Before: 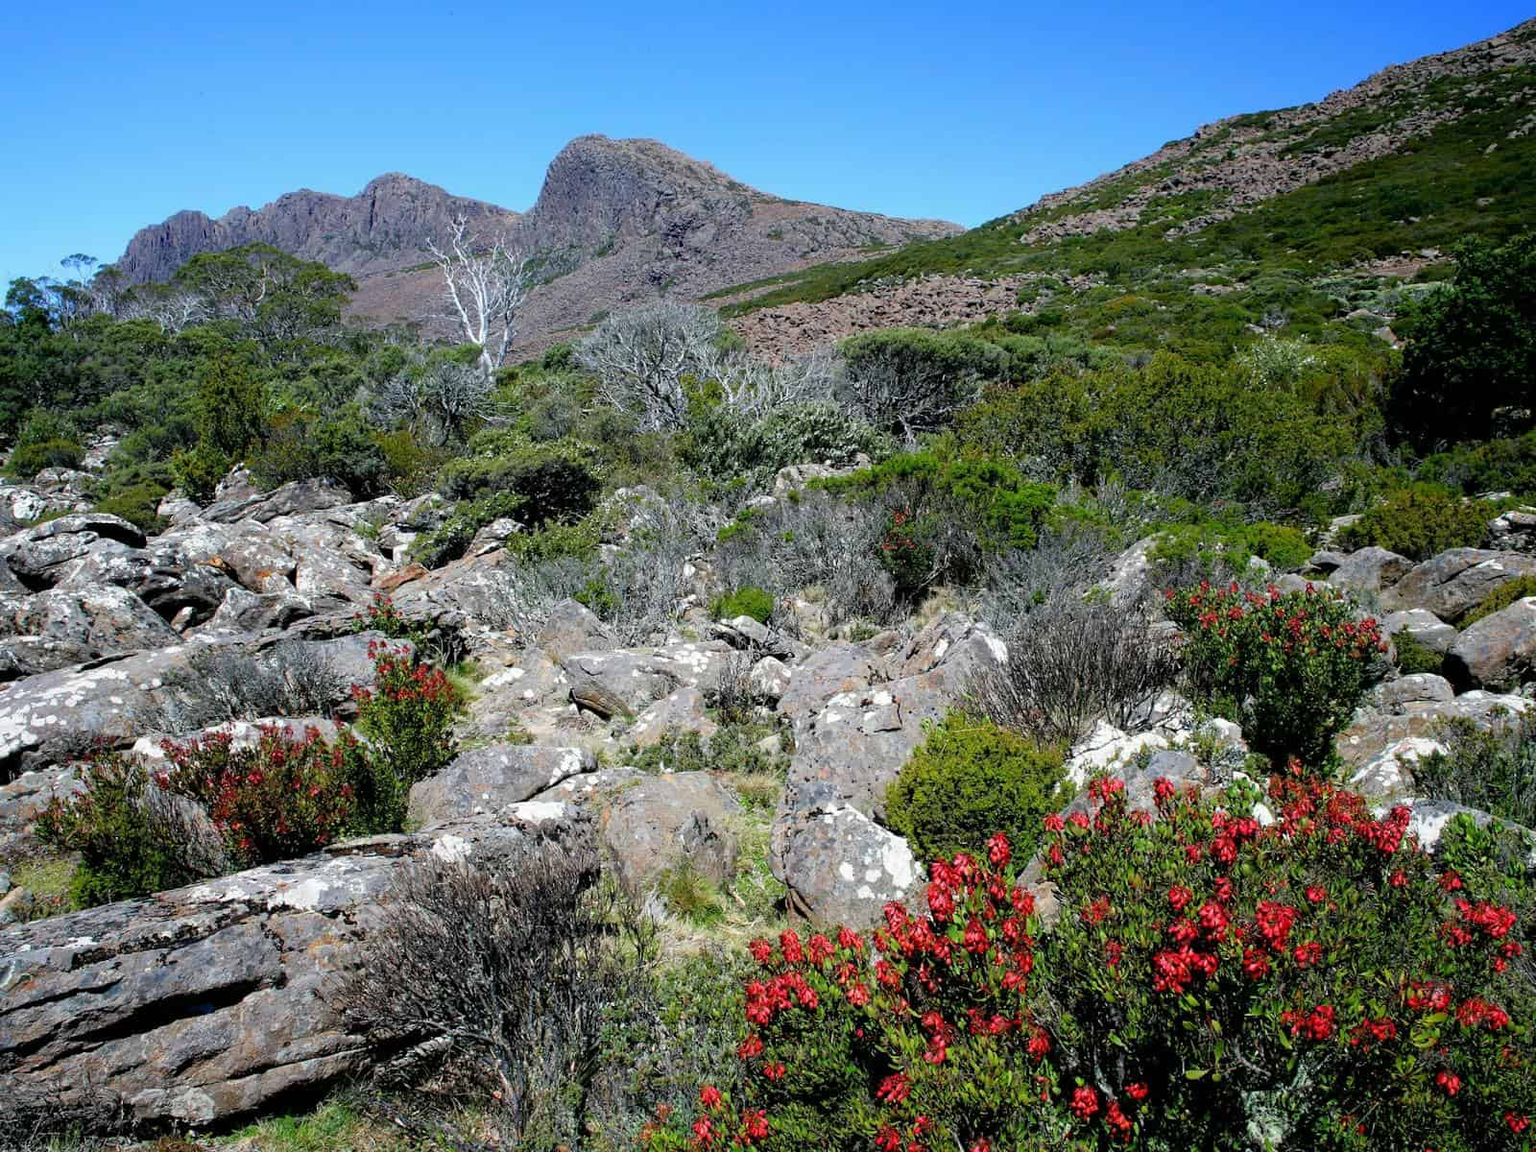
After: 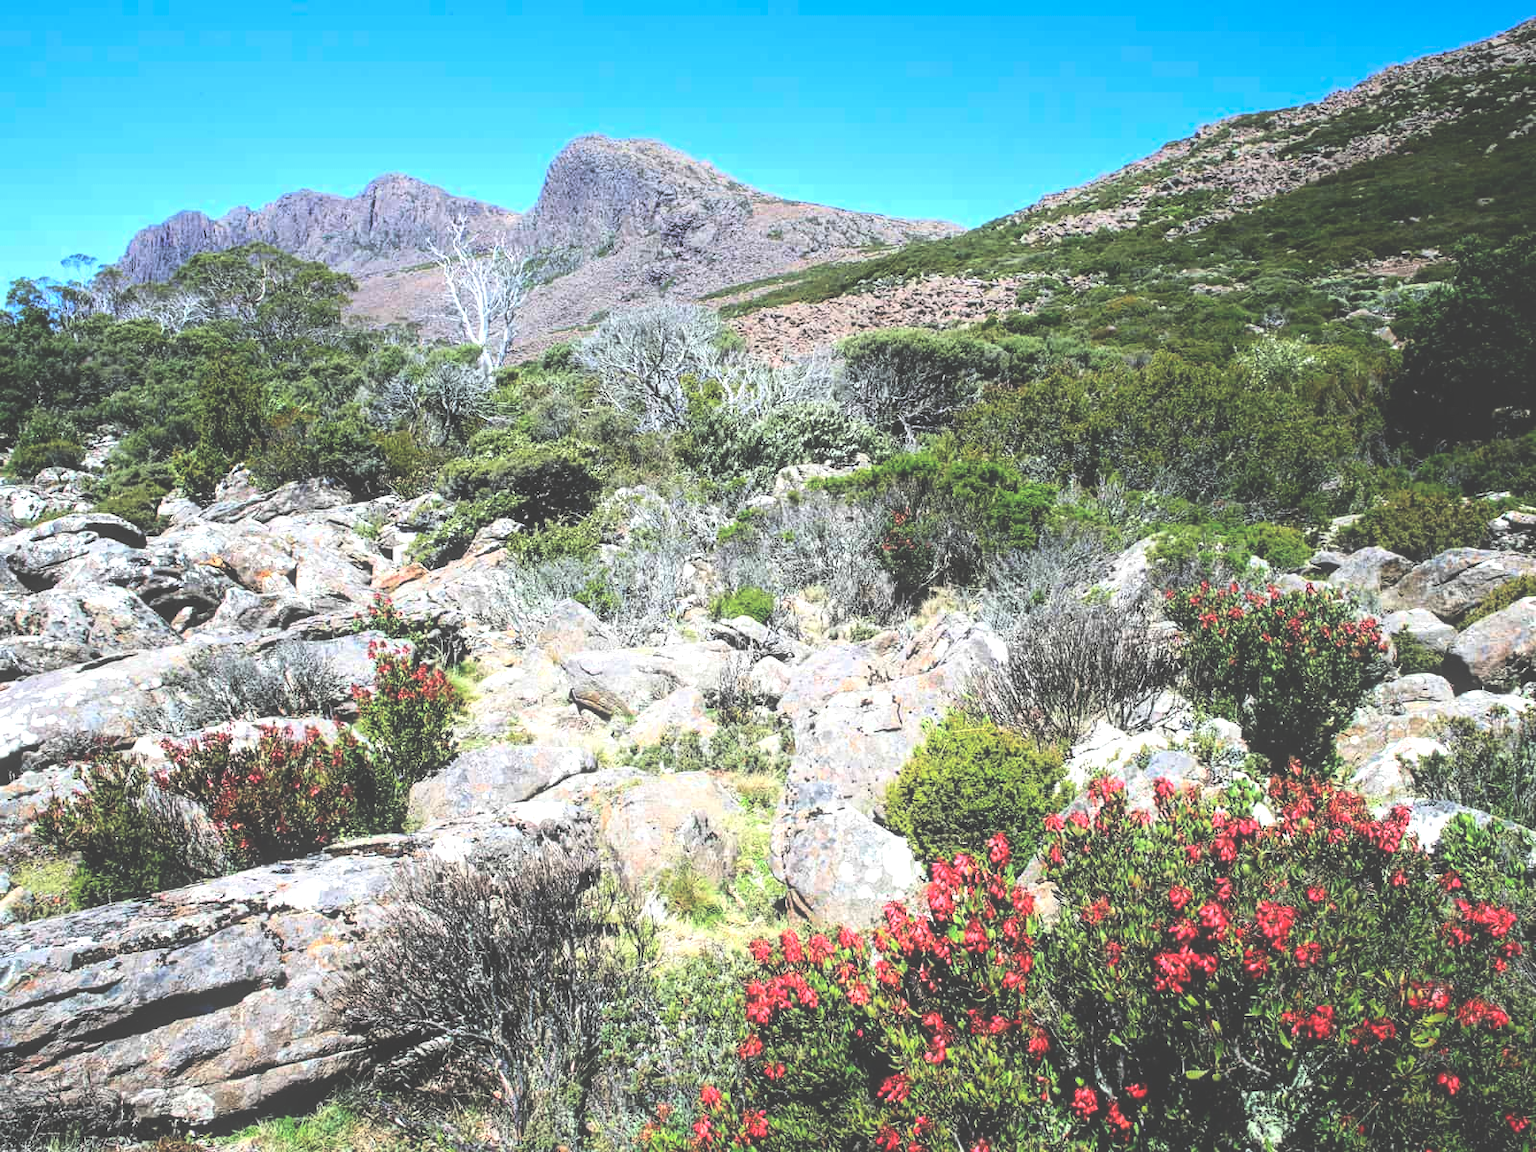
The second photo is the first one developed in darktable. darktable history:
contrast brightness saturation: contrast 0.23, brightness 0.1, saturation 0.29
color zones: curves: ch0 [(0, 0.5) (0.143, 0.5) (0.286, 0.5) (0.429, 0.5) (0.62, 0.489) (0.714, 0.445) (0.844, 0.496) (1, 0.5)]; ch1 [(0, 0.5) (0.143, 0.5) (0.286, 0.5) (0.429, 0.5) (0.571, 0.5) (0.714, 0.523) (0.857, 0.5) (1, 0.5)]
exposure: black level correction -0.062, exposure -0.05 EV, compensate highlight preservation false
tone equalizer: -8 EV 0.001 EV, -7 EV -0.002 EV, -6 EV 0.002 EV, -5 EV -0.03 EV, -4 EV -0.116 EV, -3 EV -0.169 EV, -2 EV 0.24 EV, -1 EV 0.702 EV, +0 EV 0.493 EV
local contrast: on, module defaults
